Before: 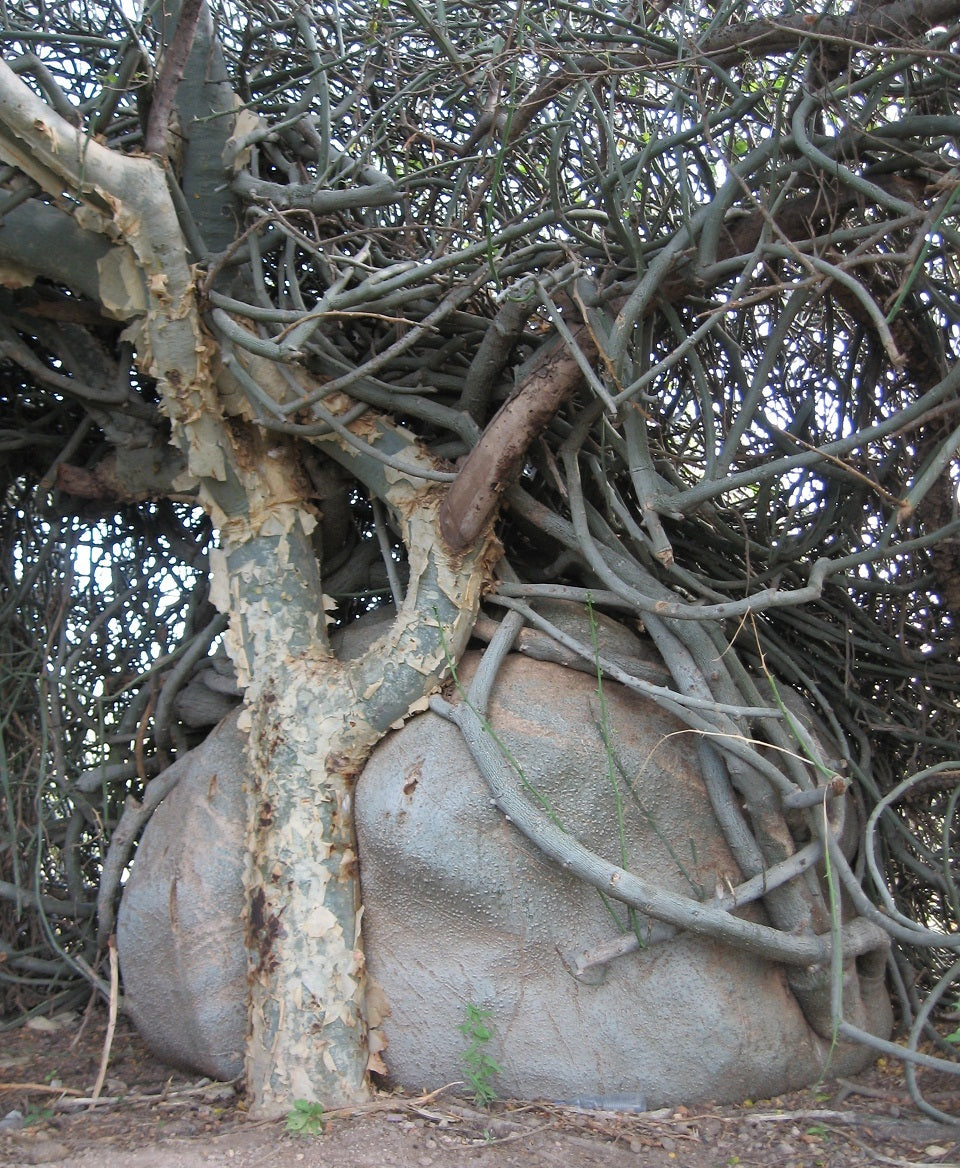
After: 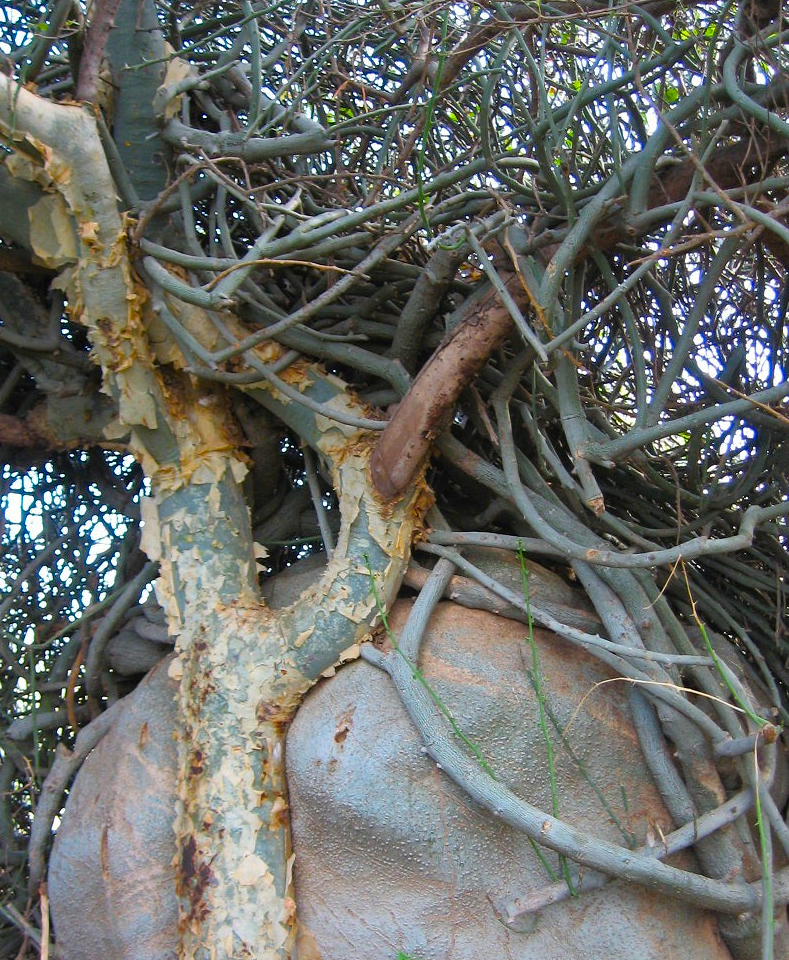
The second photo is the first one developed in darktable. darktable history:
color balance rgb: linear chroma grading › global chroma 25%, perceptual saturation grading › global saturation 50%
crop and rotate: left 7.196%, top 4.574%, right 10.605%, bottom 13.178%
